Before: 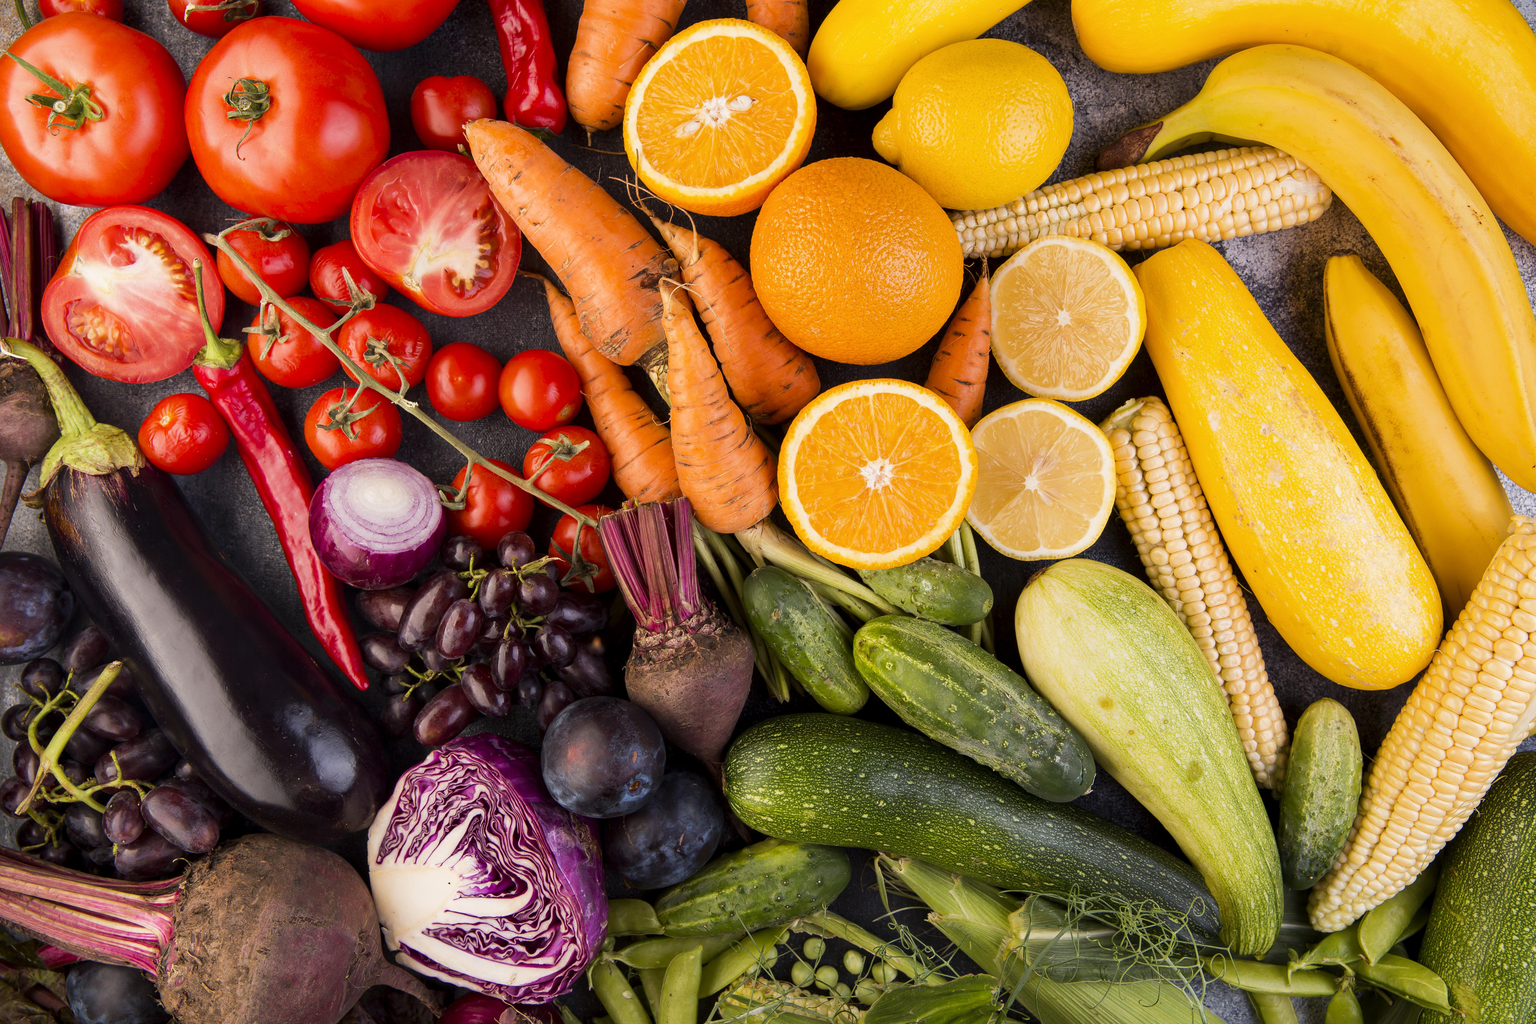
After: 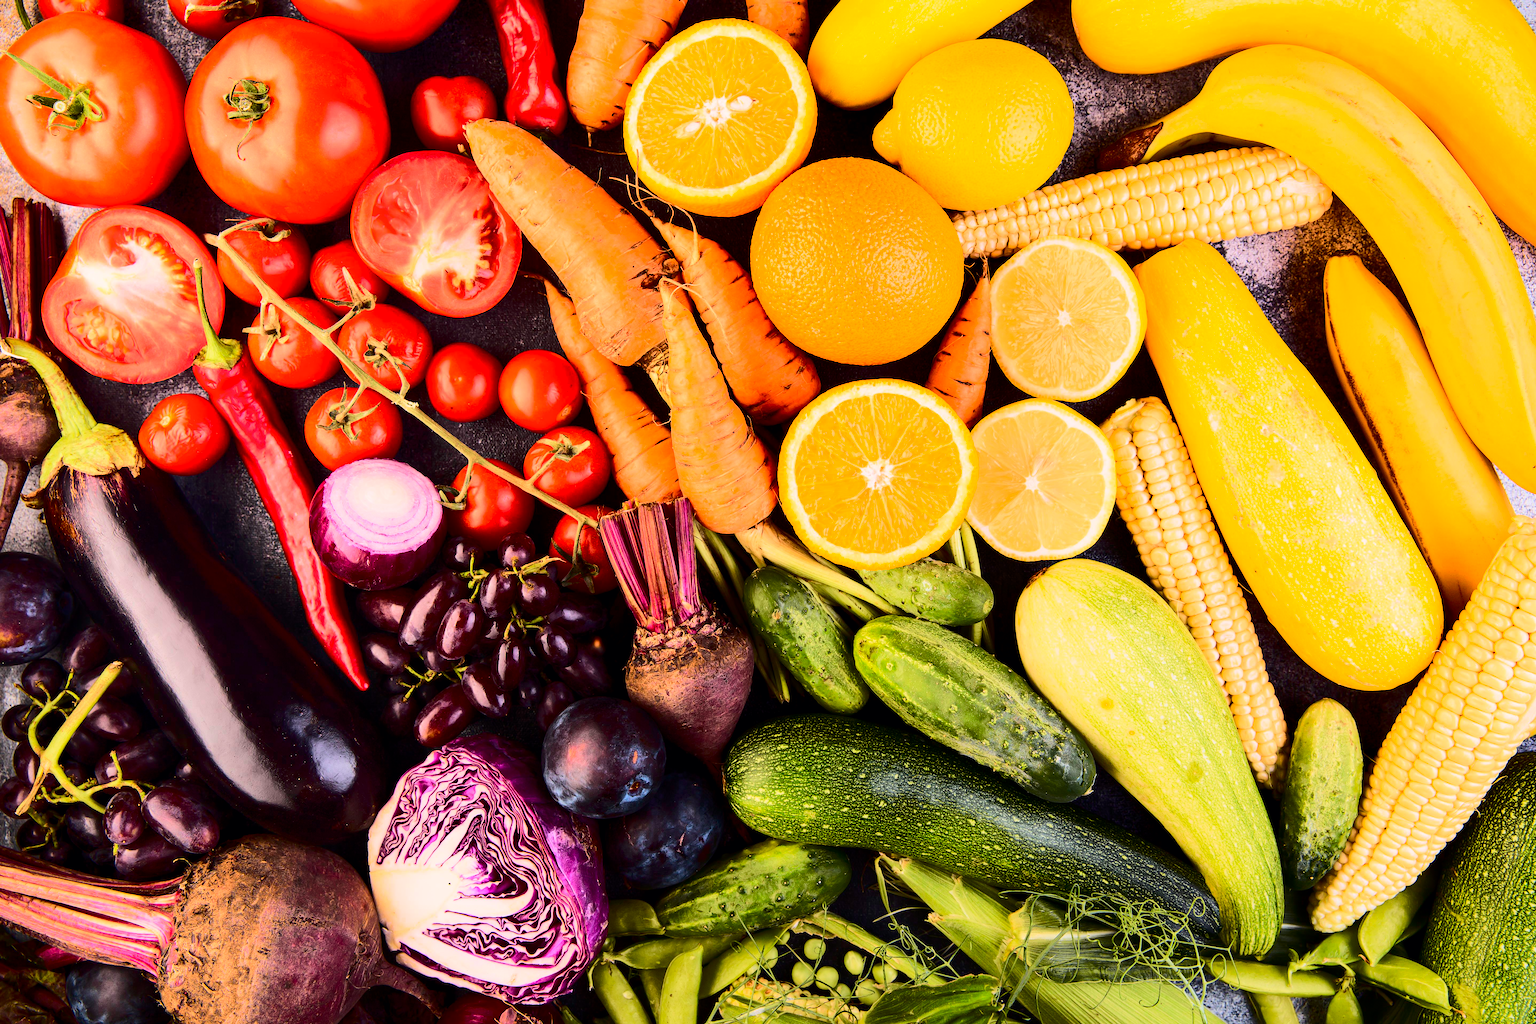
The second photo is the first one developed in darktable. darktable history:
rgb curve: curves: ch0 [(0, 0) (0.284, 0.292) (0.505, 0.644) (1, 1)]; ch1 [(0, 0) (0.284, 0.292) (0.505, 0.644) (1, 1)]; ch2 [(0, 0) (0.284, 0.292) (0.505, 0.644) (1, 1)], compensate middle gray true
tone curve: curves: ch0 [(0, 0) (0.126, 0.061) (0.338, 0.285) (0.494, 0.518) (0.703, 0.762) (1, 1)]; ch1 [(0, 0) (0.364, 0.322) (0.443, 0.441) (0.5, 0.501) (0.55, 0.578) (1, 1)]; ch2 [(0, 0) (0.44, 0.424) (0.501, 0.499) (0.557, 0.564) (0.613, 0.682) (0.707, 0.746) (1, 1)], color space Lab, independent channels, preserve colors none
